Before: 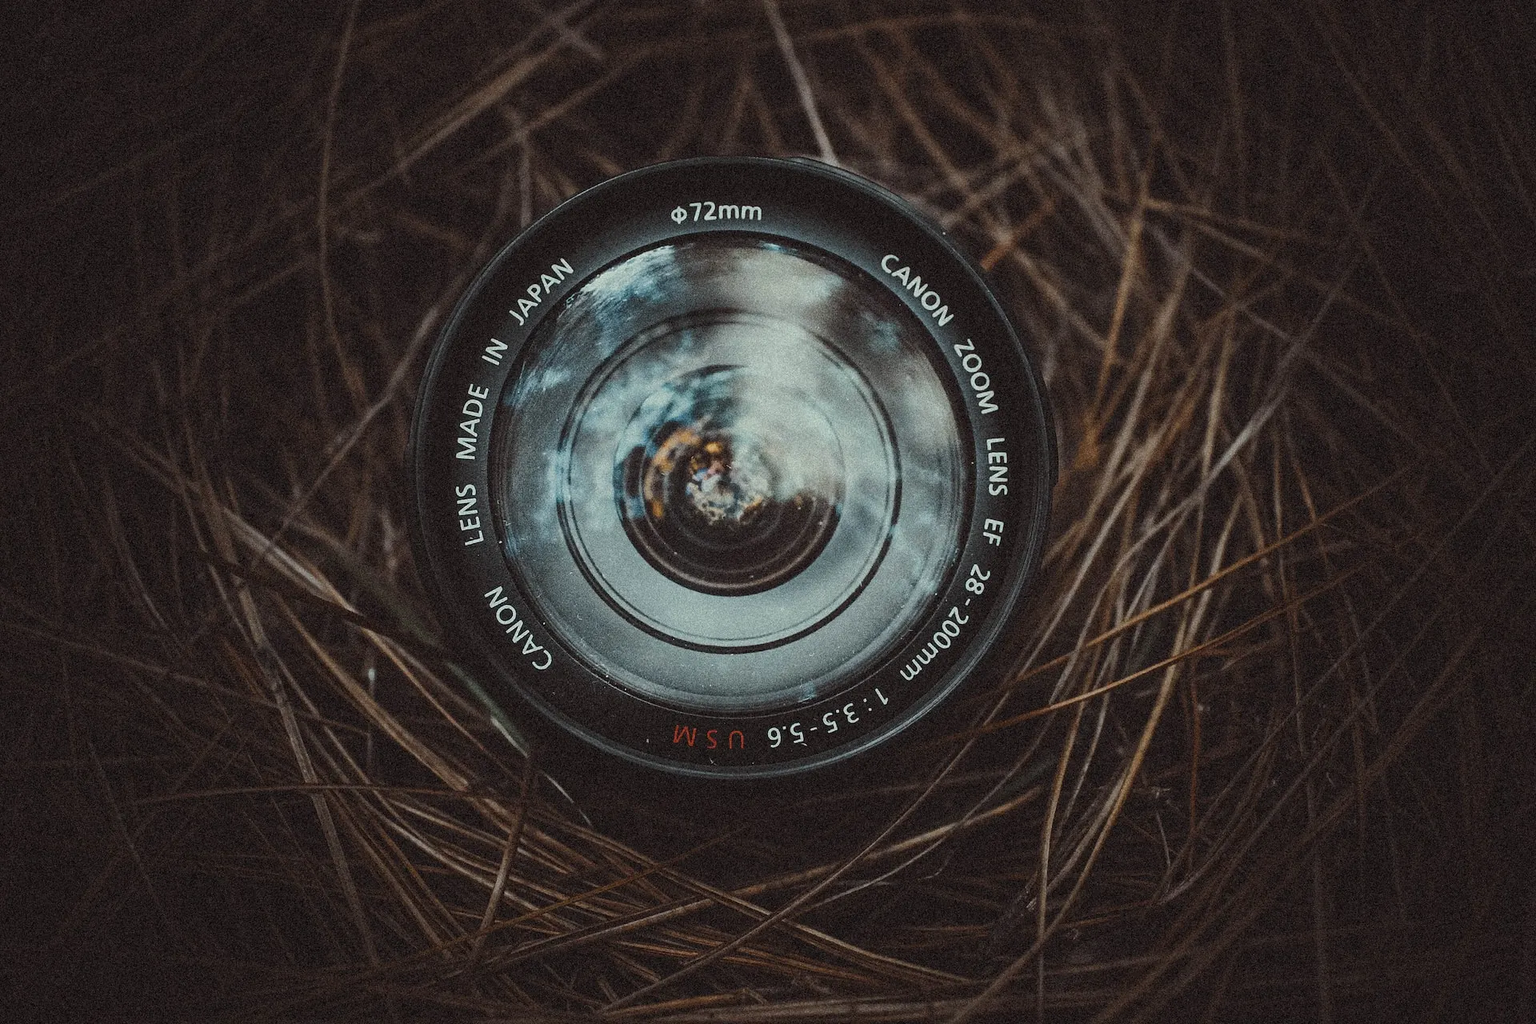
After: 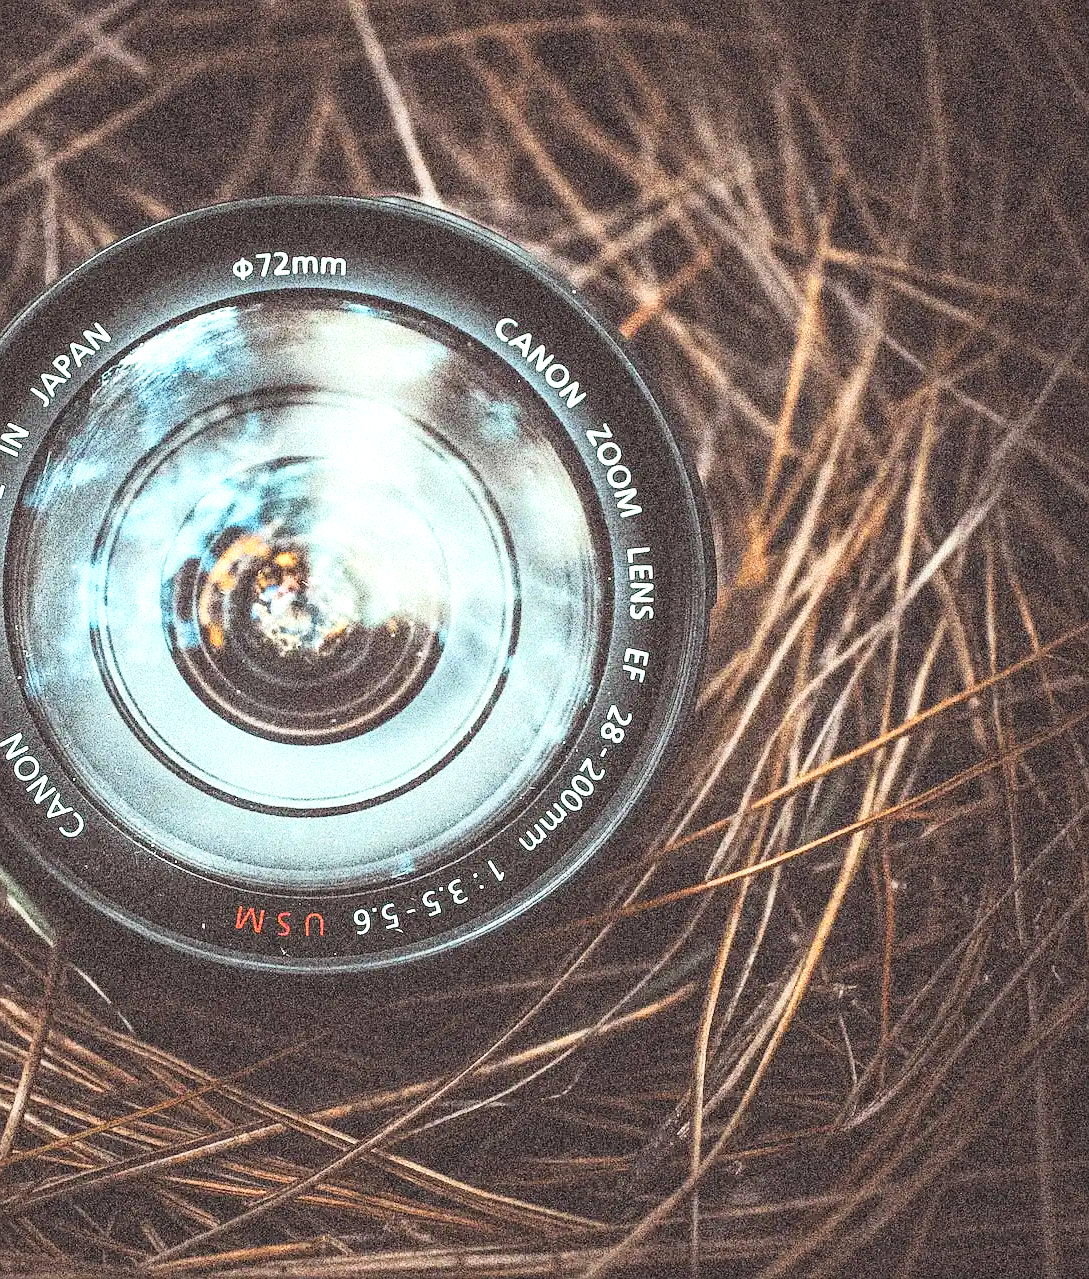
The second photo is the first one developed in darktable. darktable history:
local contrast: detail 109%
exposure: black level correction 0, exposure 1.989 EV, compensate highlight preservation false
sharpen: radius 1.013, threshold 0.855
tone curve: curves: ch0 [(0, 0) (0.131, 0.116) (0.316, 0.345) (0.501, 0.584) (0.629, 0.732) (0.812, 0.888) (1, 0.974)]; ch1 [(0, 0) (0.366, 0.367) (0.475, 0.462) (0.494, 0.496) (0.504, 0.499) (0.553, 0.584) (1, 1)]; ch2 [(0, 0) (0.333, 0.346) (0.375, 0.375) (0.424, 0.43) (0.476, 0.492) (0.502, 0.502) (0.533, 0.556) (0.566, 0.599) (0.614, 0.653) (1, 1)], color space Lab, linked channels, preserve colors none
crop: left 31.567%, top 0.007%, right 11.667%
